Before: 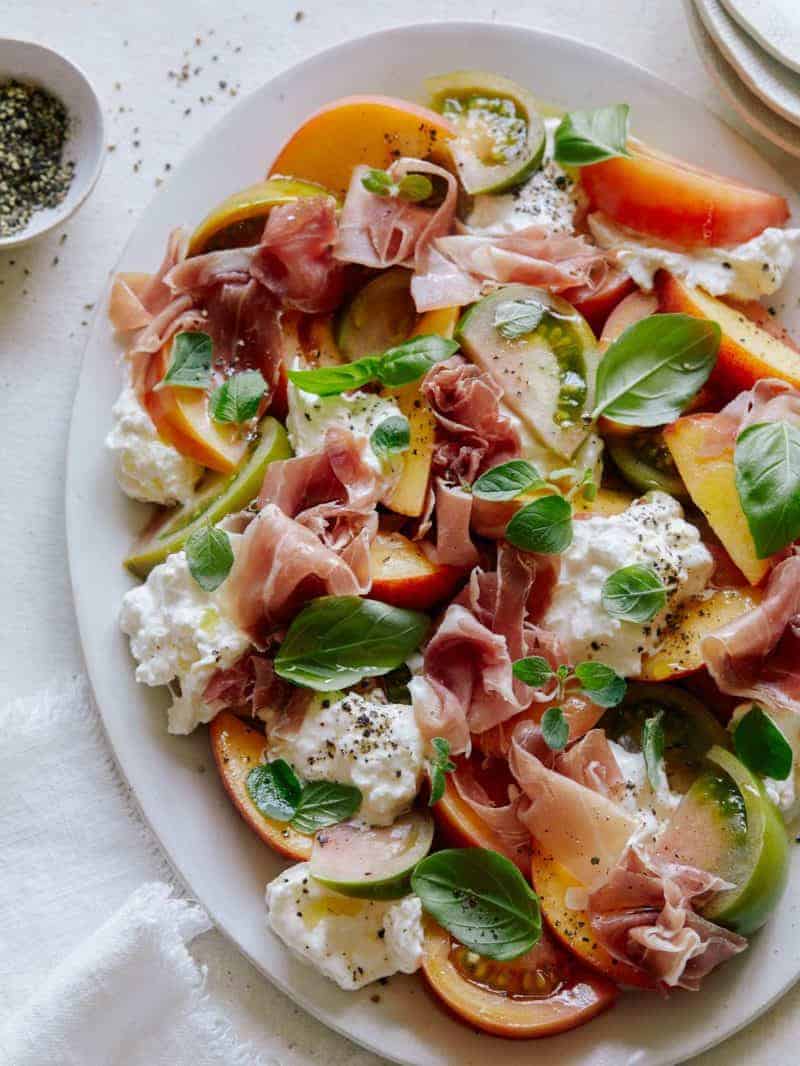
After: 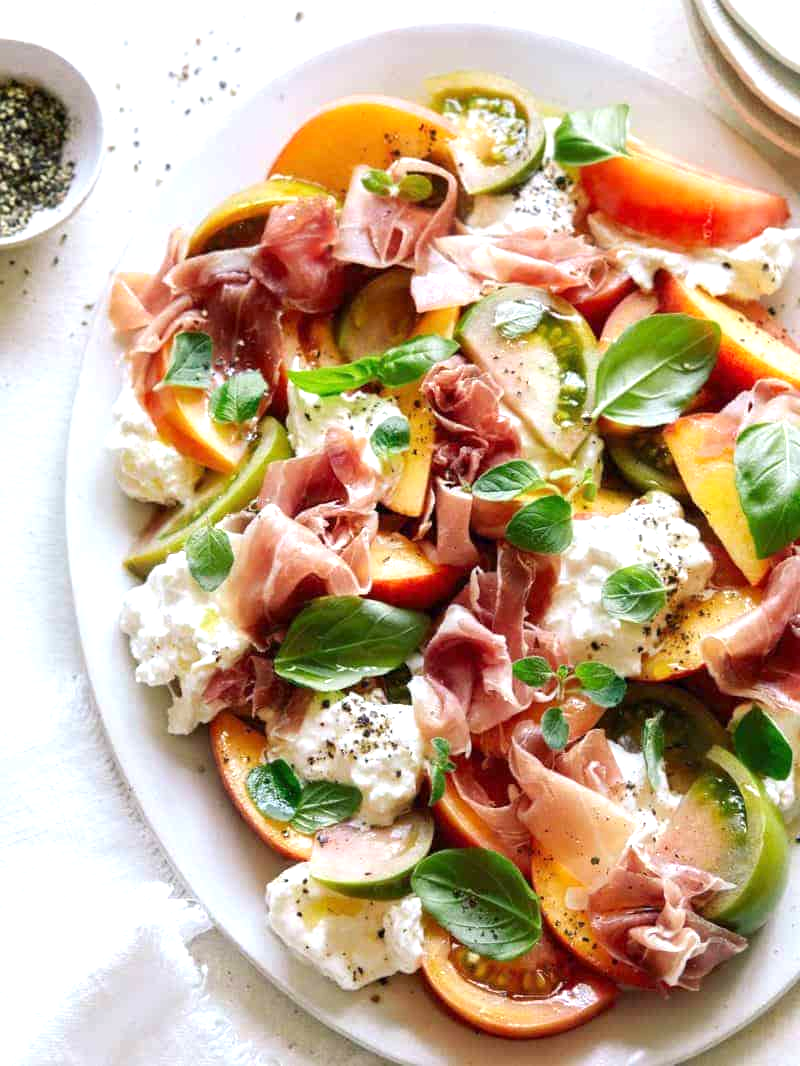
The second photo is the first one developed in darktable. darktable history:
exposure: exposure 0.781 EV, compensate highlight preservation false
